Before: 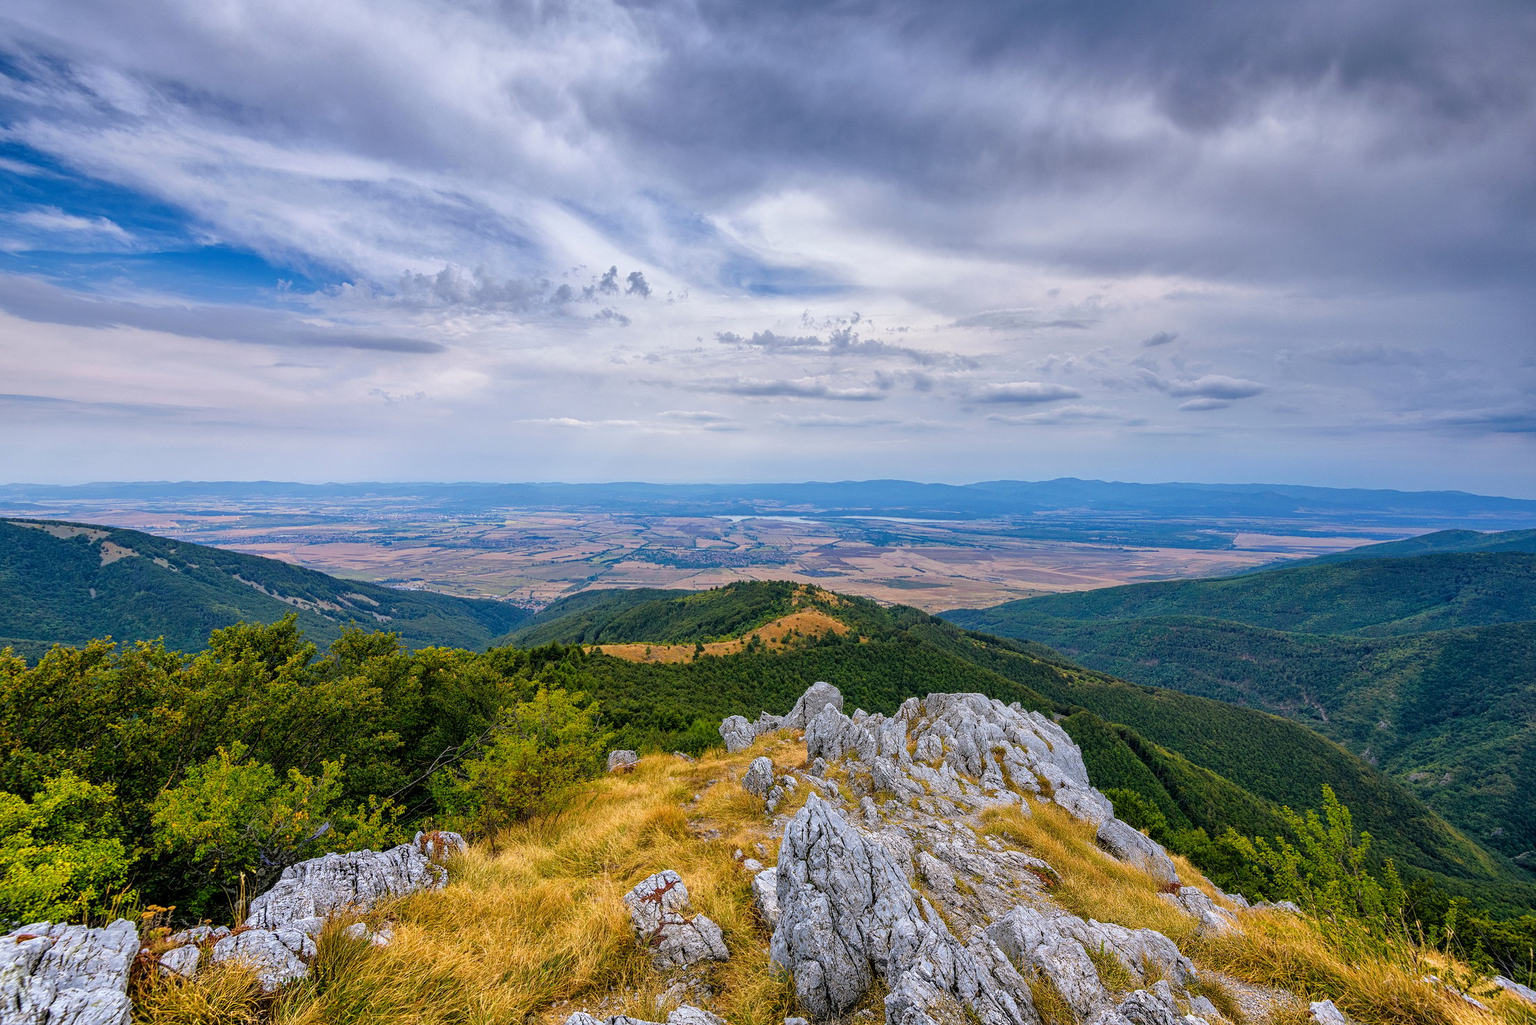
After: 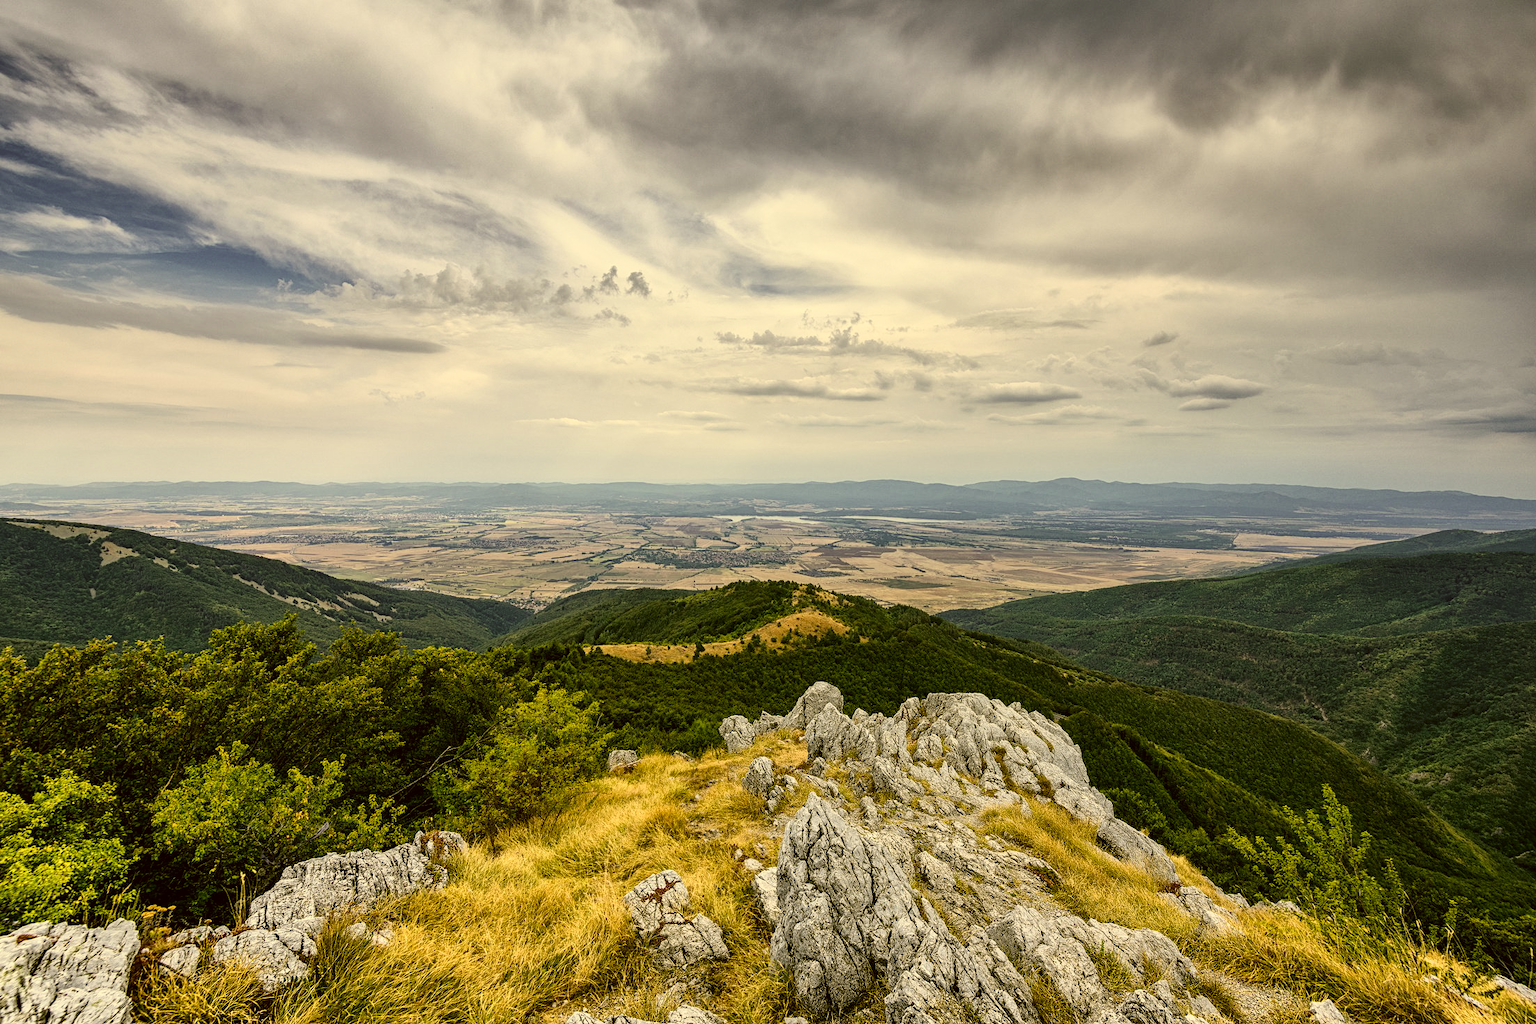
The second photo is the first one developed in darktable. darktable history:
color correction: highlights a* 0.162, highlights b* 29.53, shadows a* -0.162, shadows b* 21.09
contrast brightness saturation: contrast 0.25, saturation -0.31
